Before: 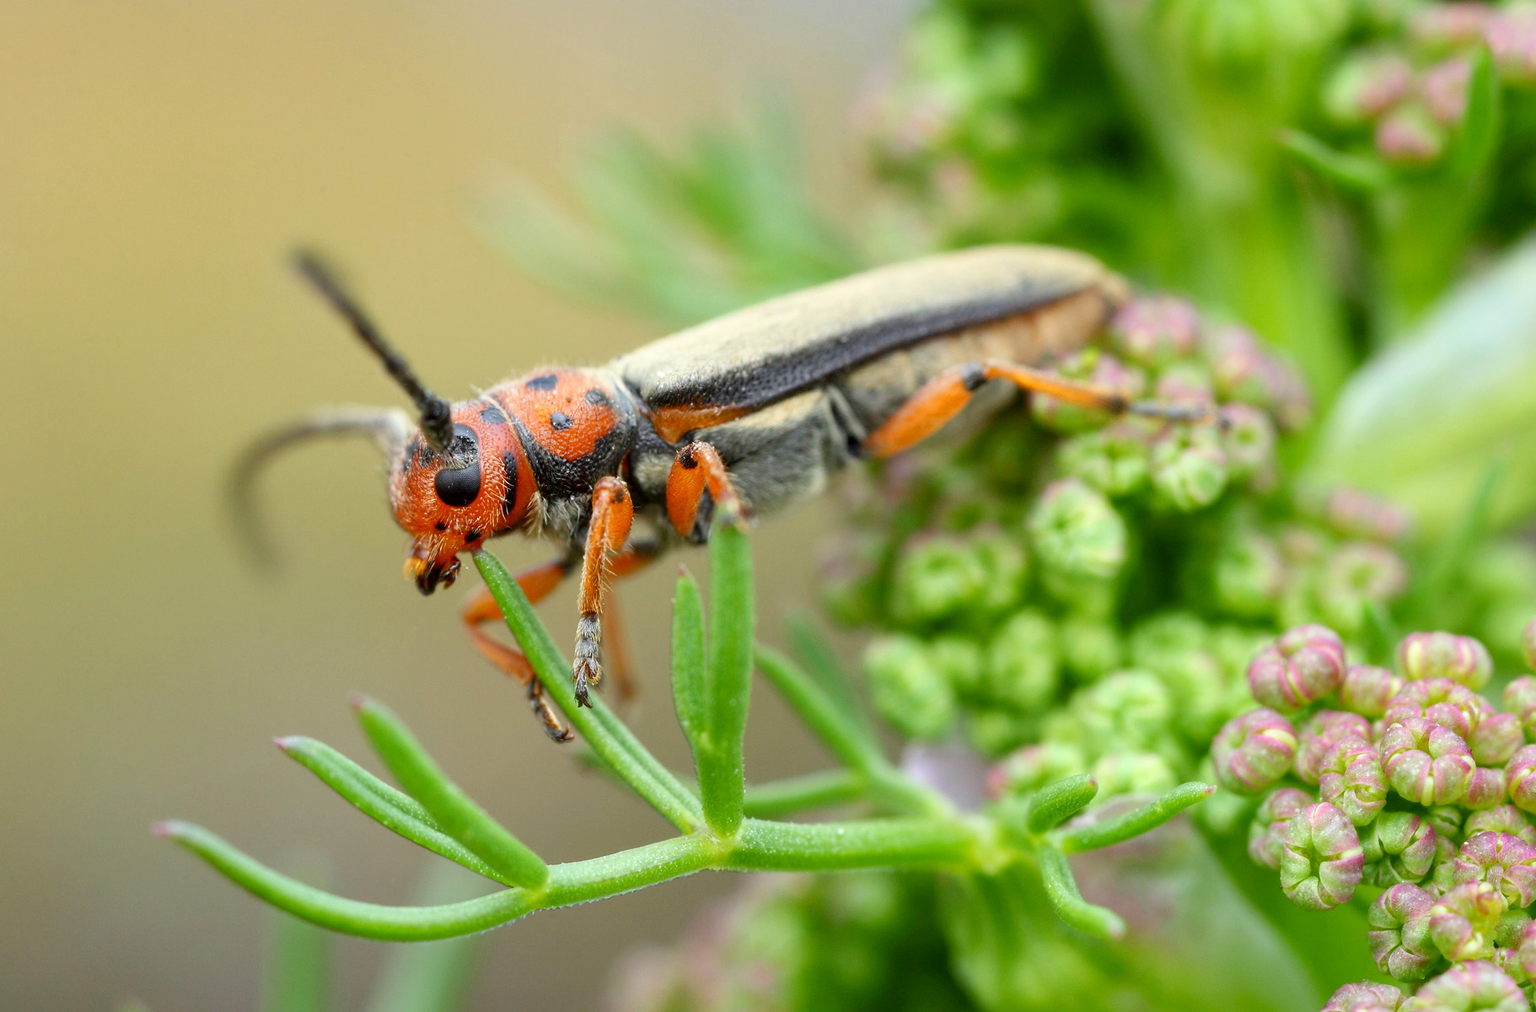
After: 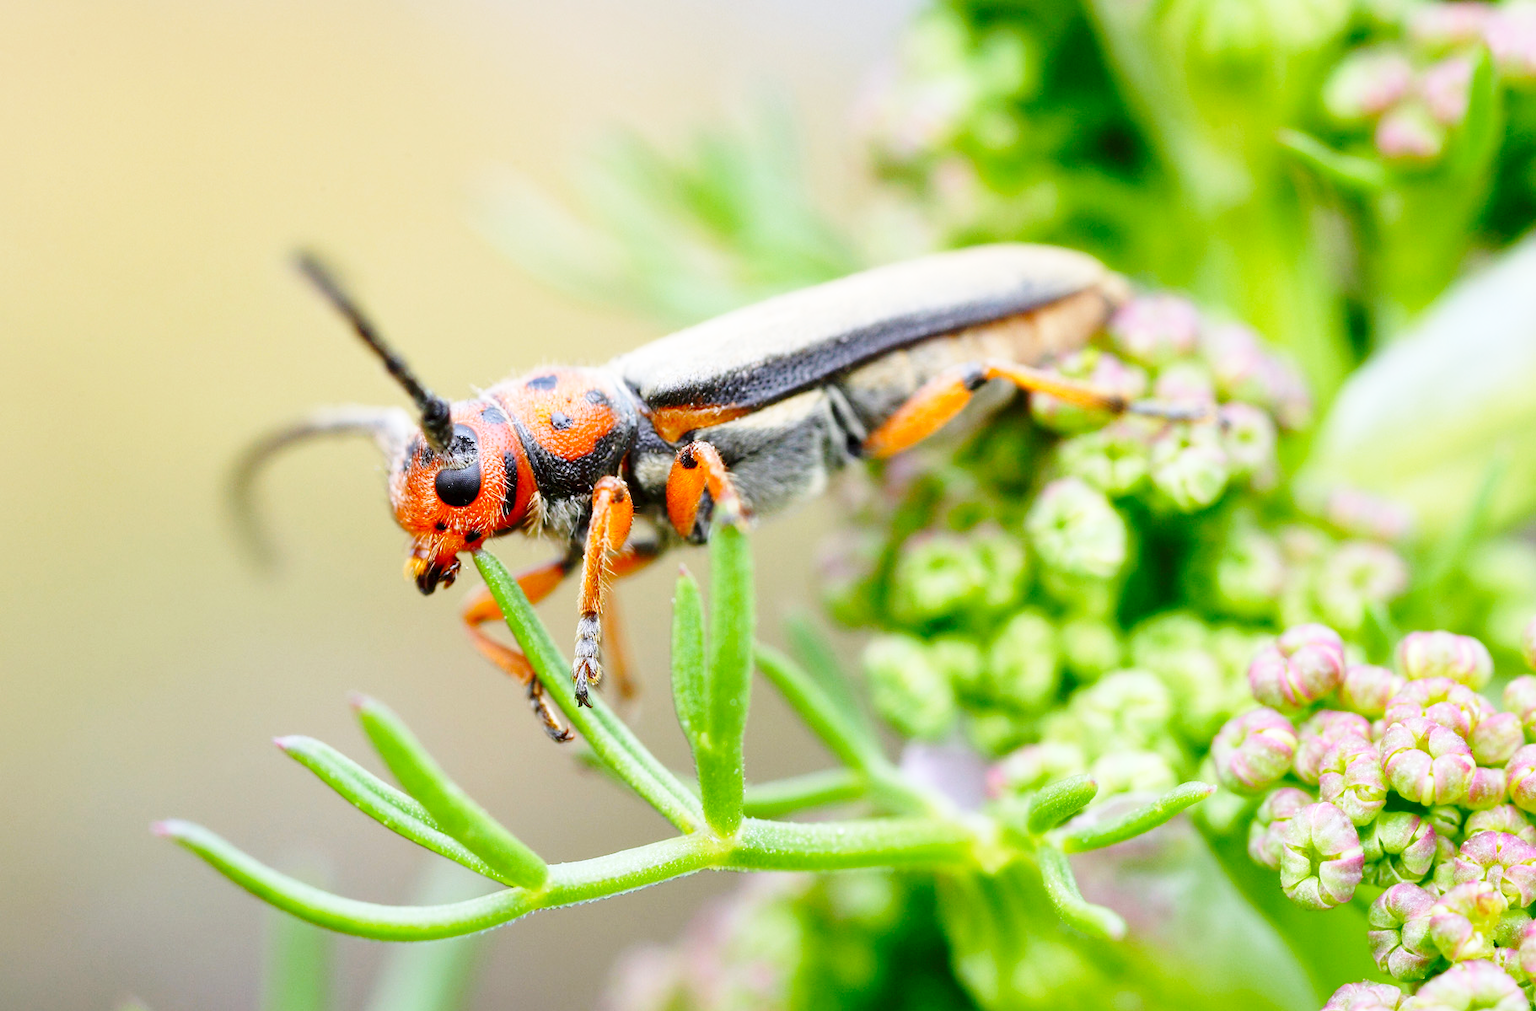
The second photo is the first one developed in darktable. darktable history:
base curve: curves: ch0 [(0, 0) (0.028, 0.03) (0.121, 0.232) (0.46, 0.748) (0.859, 0.968) (1, 1)], preserve colors none
white balance: red 1.004, blue 1.096
